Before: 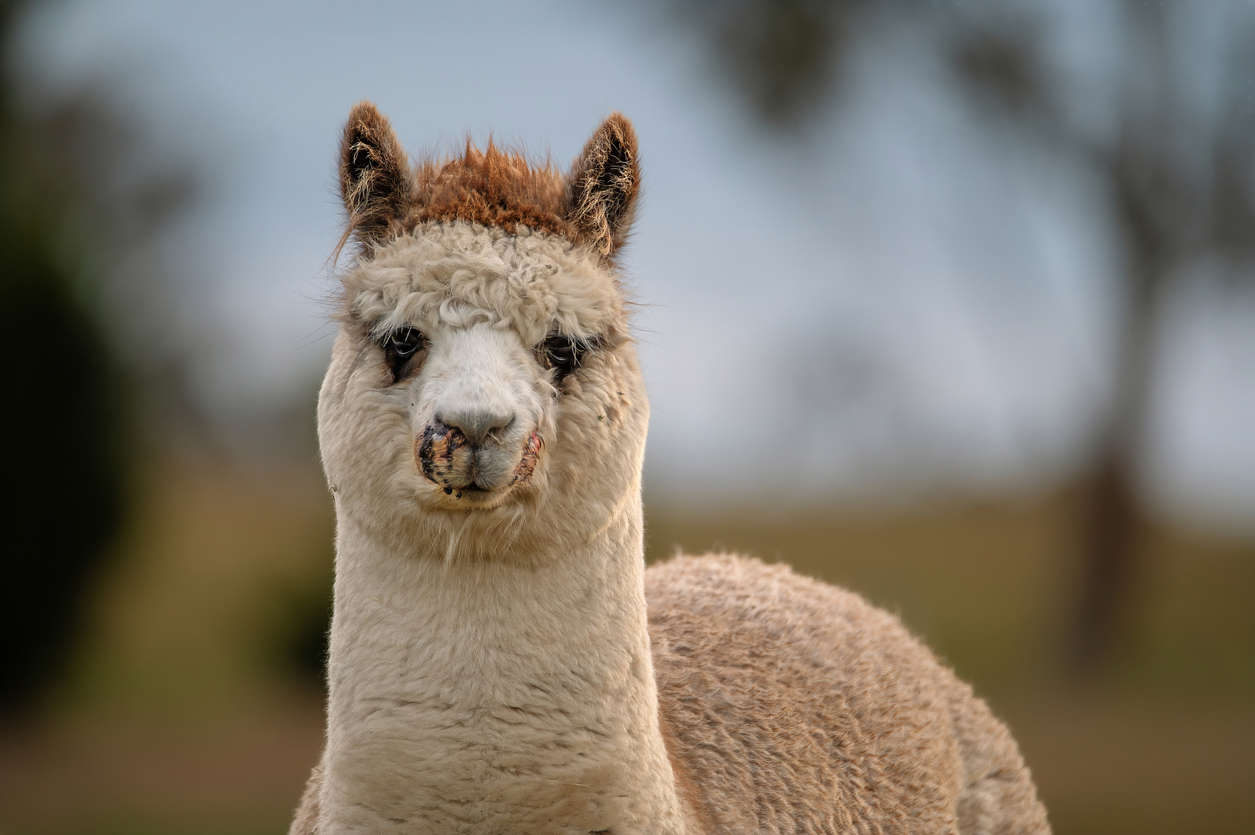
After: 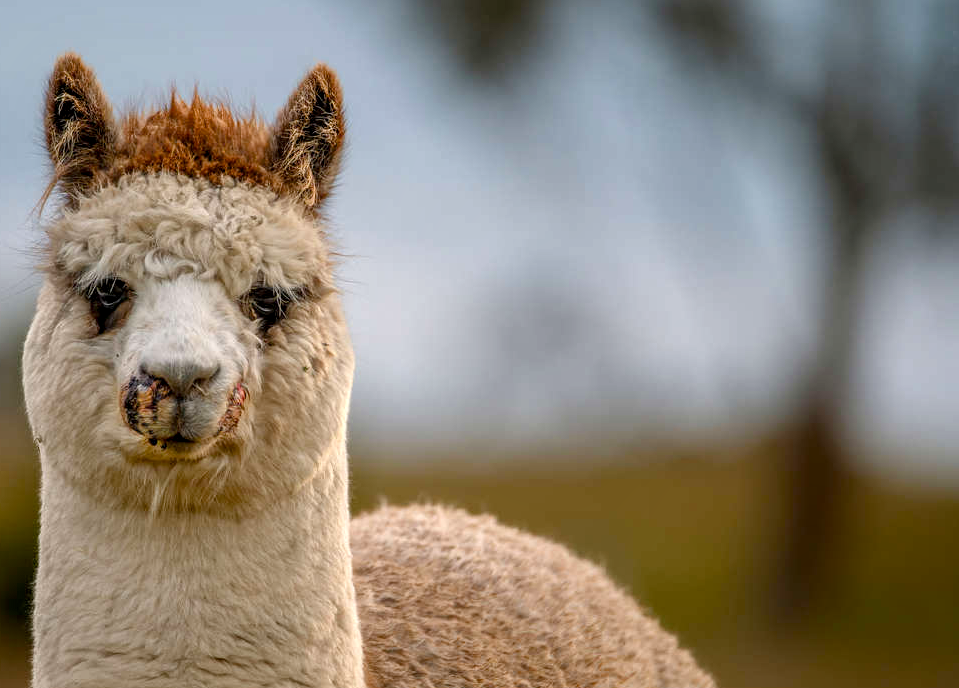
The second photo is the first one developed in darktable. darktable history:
color balance rgb: perceptual saturation grading › global saturation 20%, perceptual saturation grading › highlights -25.492%, perceptual saturation grading › shadows 23.9%, global vibrance 20%
crop: left 23.549%, top 5.918%, bottom 11.579%
shadows and highlights: shadows -69.96, highlights 34.79, soften with gaussian
local contrast: detail 130%
